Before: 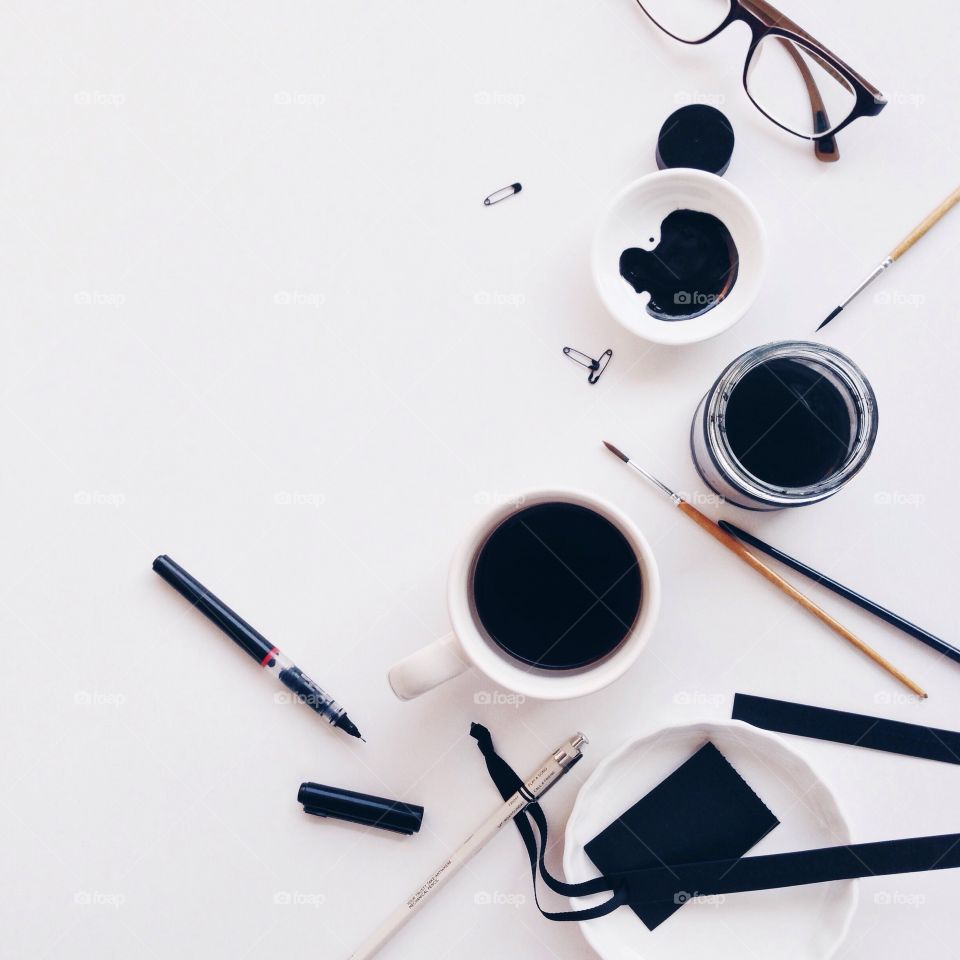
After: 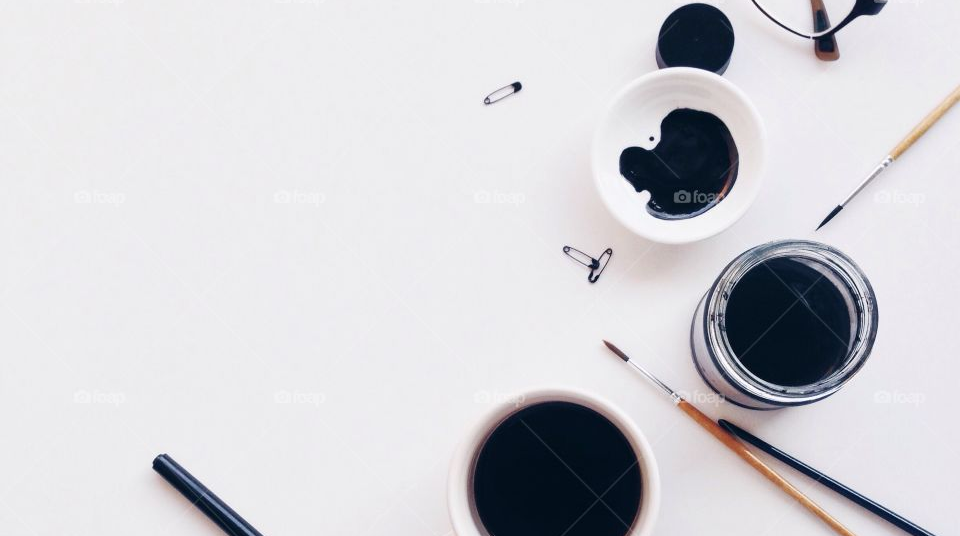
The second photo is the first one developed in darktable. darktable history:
crop and rotate: top 10.609%, bottom 33.51%
